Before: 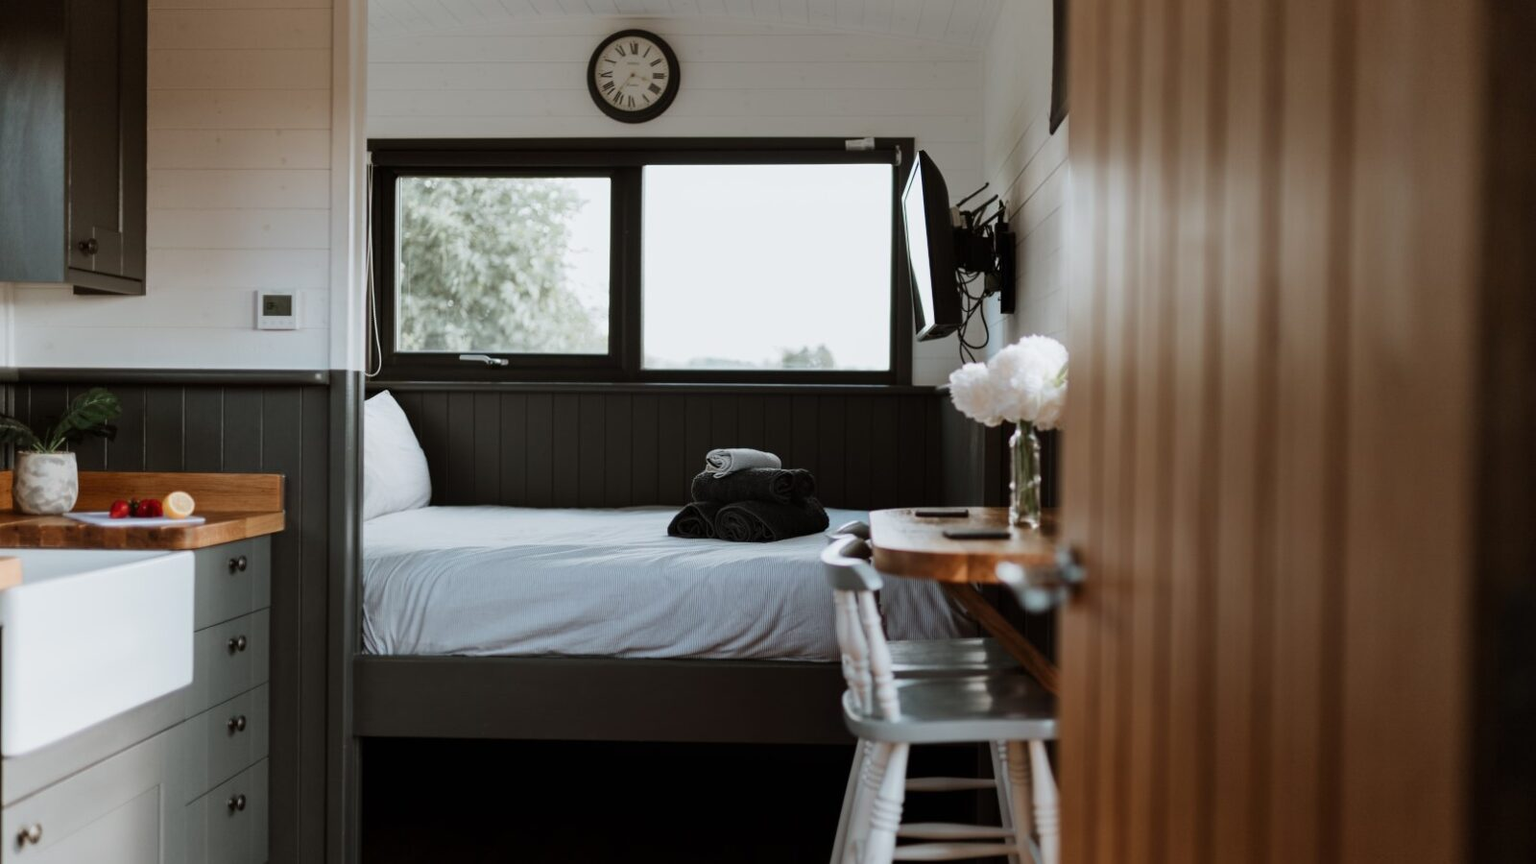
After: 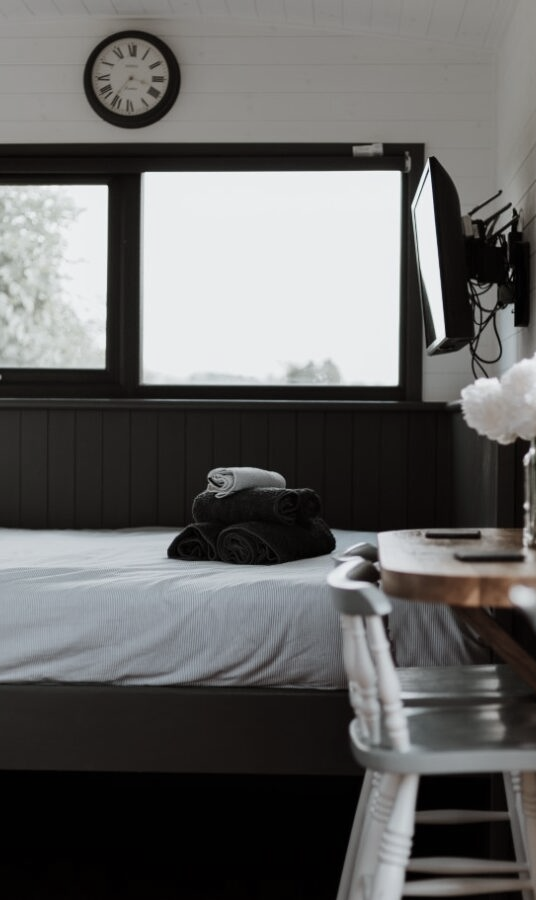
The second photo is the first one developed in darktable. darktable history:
crop: left 33.046%, right 33.438%
color correction: highlights b* -0.03, saturation 0.527
